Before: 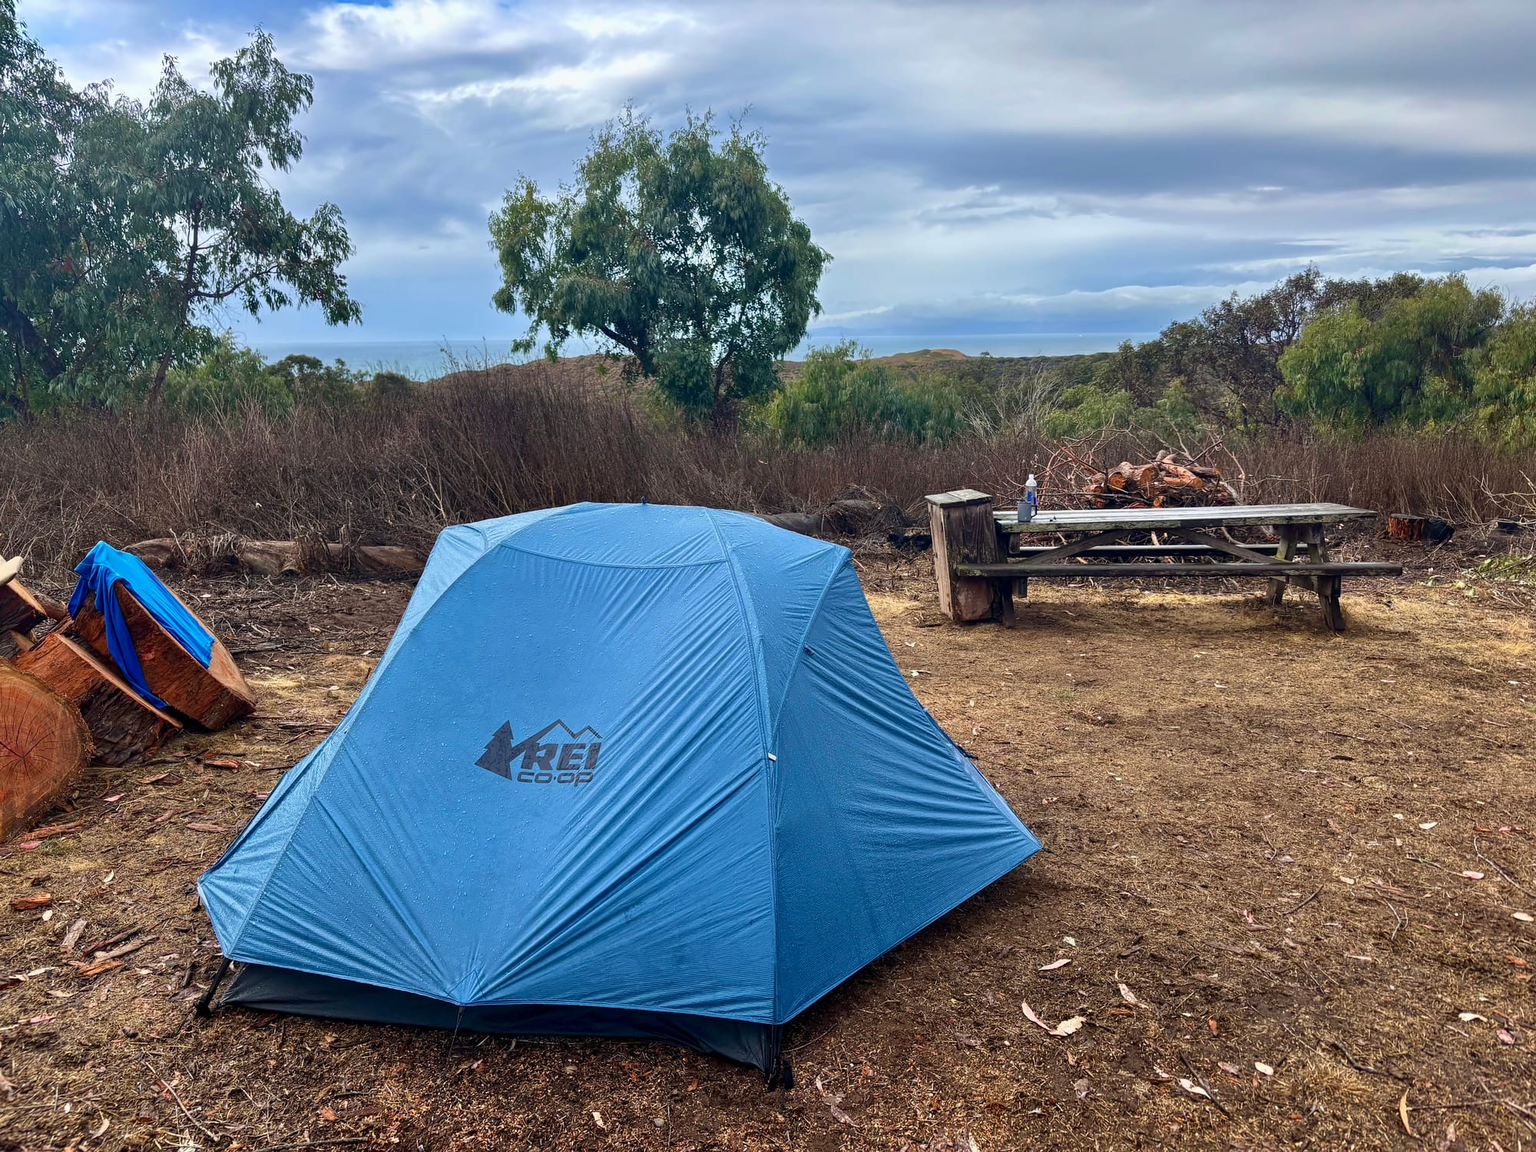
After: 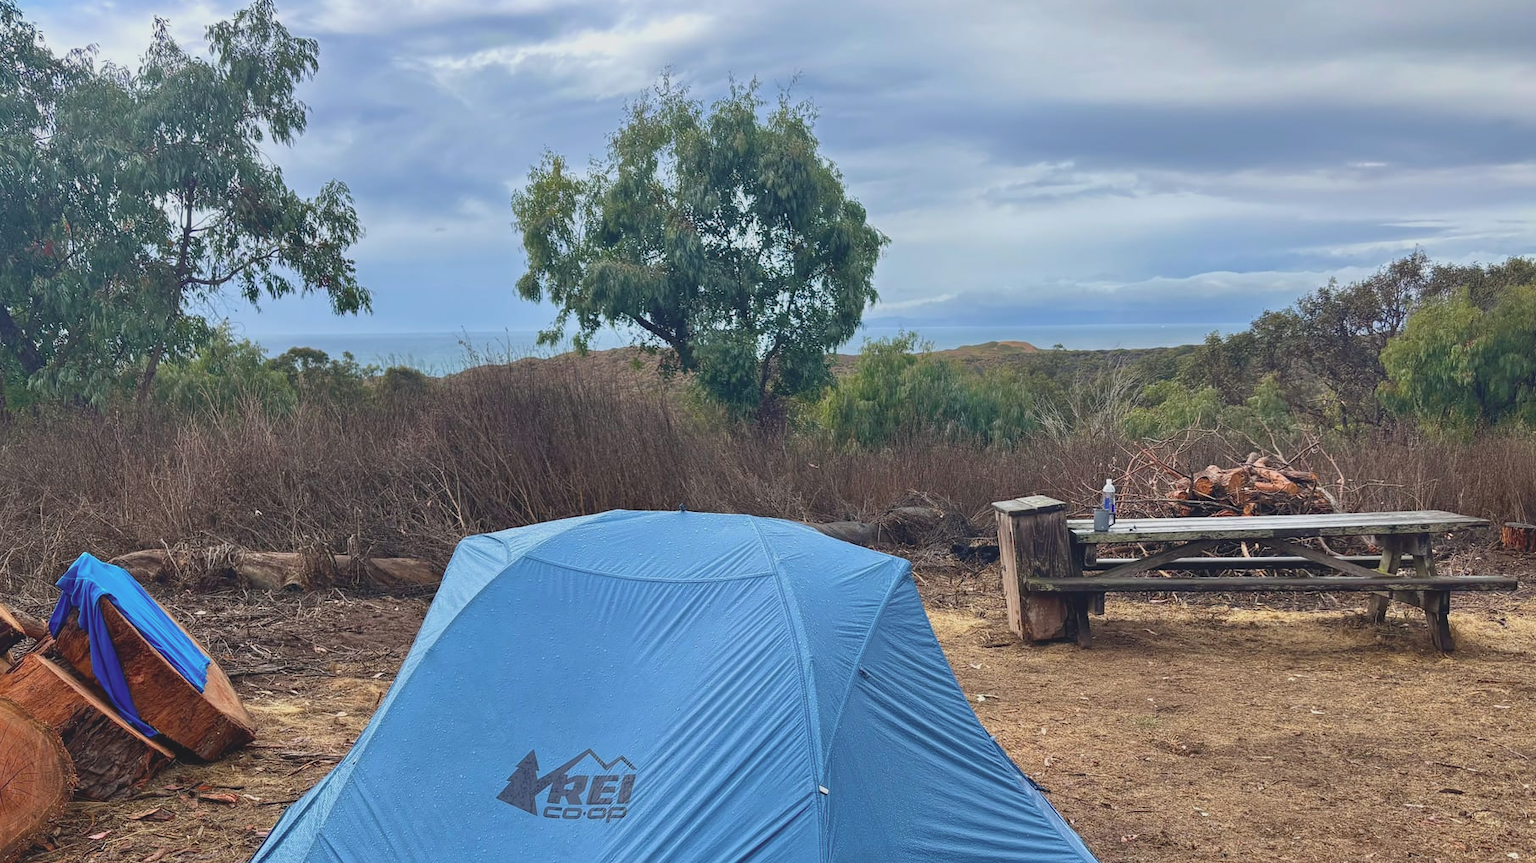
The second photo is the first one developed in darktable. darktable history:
crop: left 1.556%, top 3.407%, right 7.573%, bottom 28.415%
contrast brightness saturation: contrast -0.17, brightness 0.042, saturation -0.124
